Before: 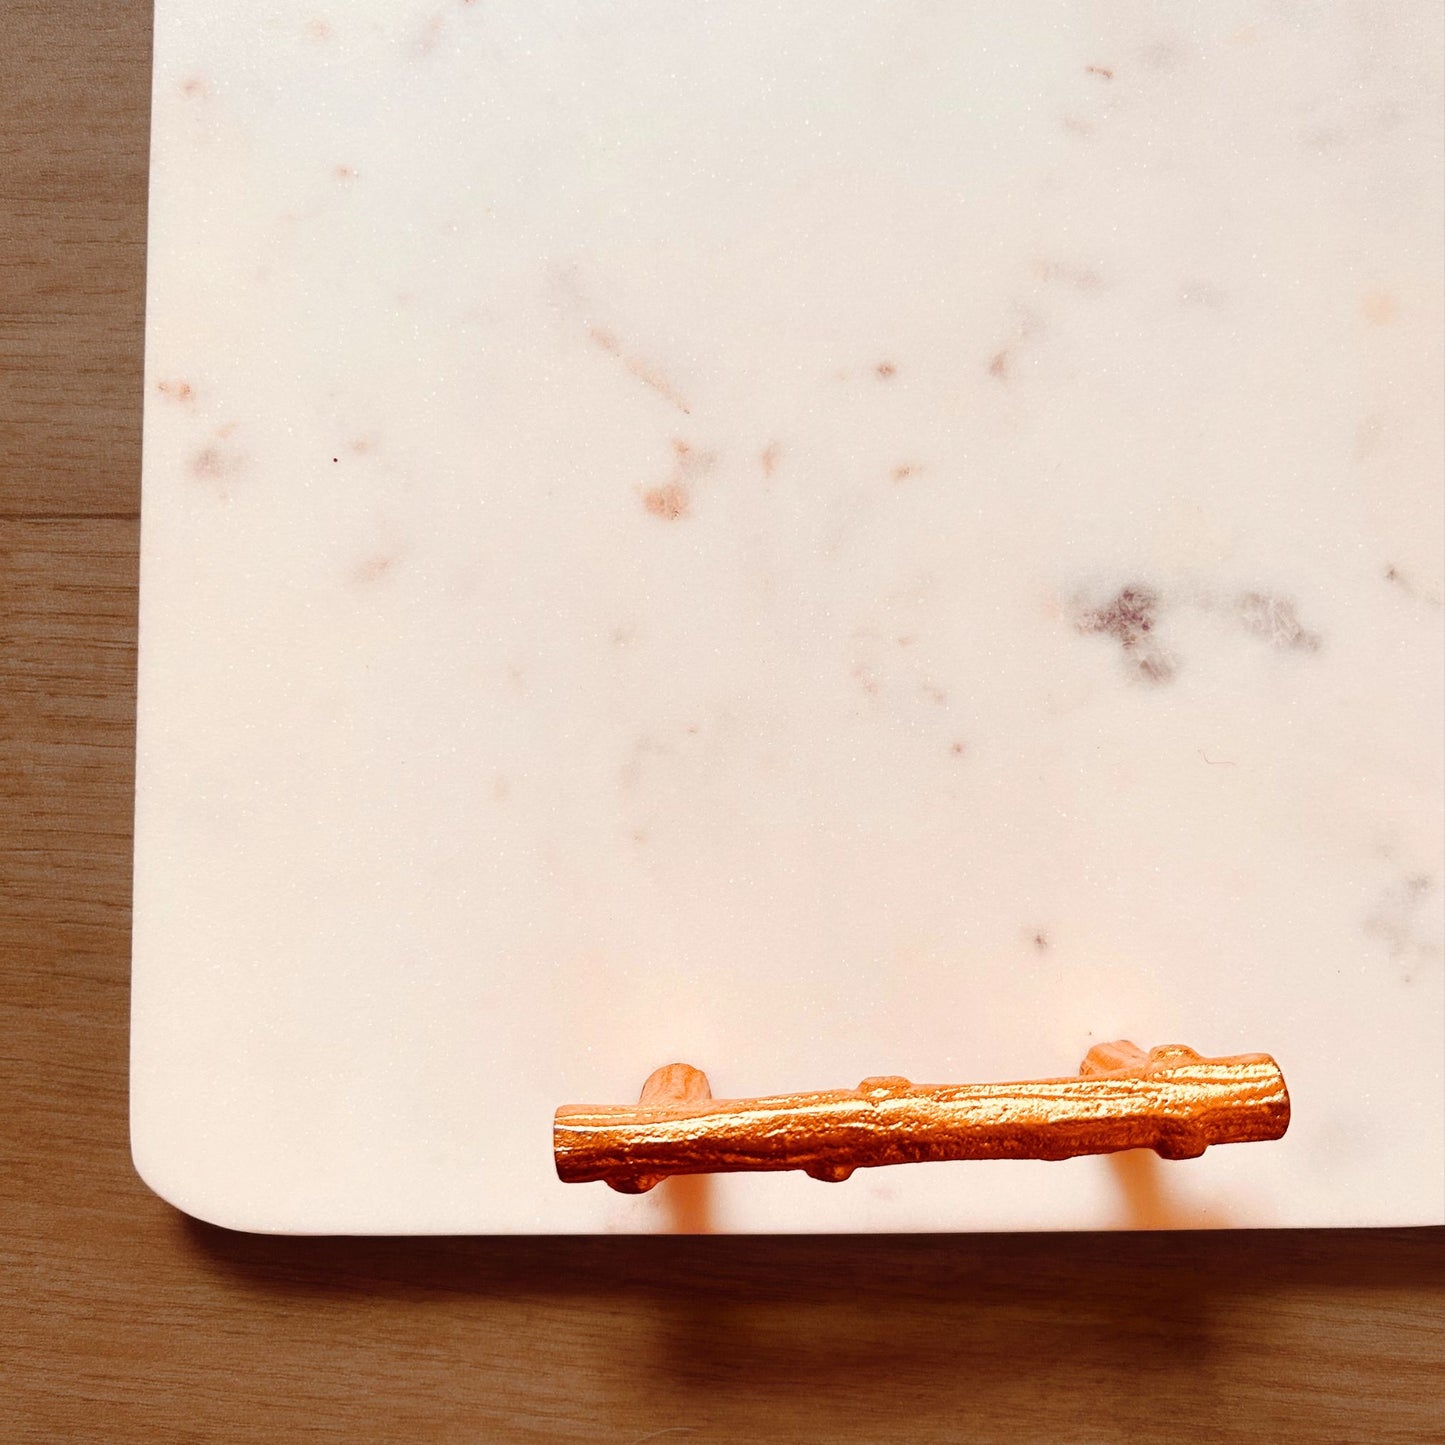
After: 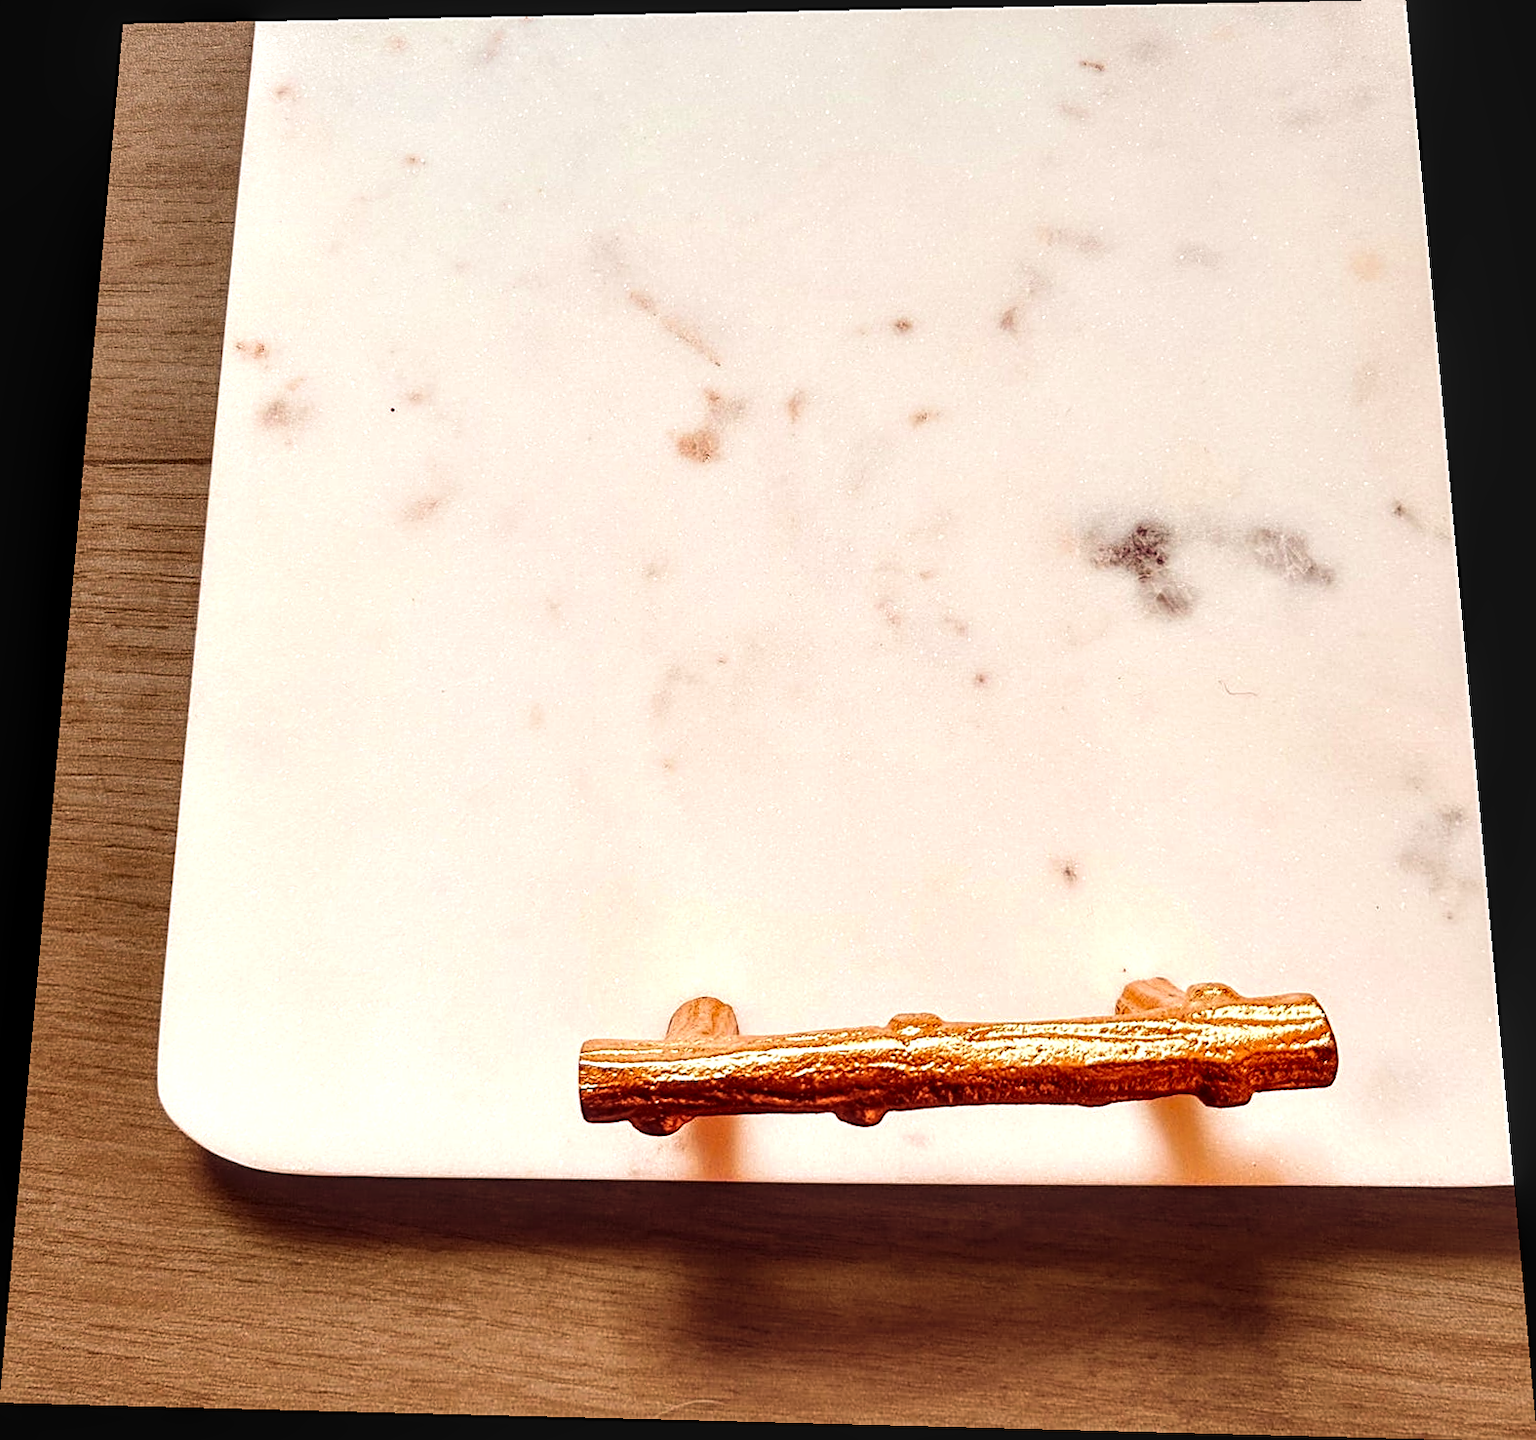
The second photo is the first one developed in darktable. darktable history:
rotate and perspective: rotation 0.128°, lens shift (vertical) -0.181, lens shift (horizontal) -0.044, shear 0.001, automatic cropping off
velvia: on, module defaults
tone equalizer: -8 EV -0.417 EV, -7 EV -0.389 EV, -6 EV -0.333 EV, -5 EV -0.222 EV, -3 EV 0.222 EV, -2 EV 0.333 EV, -1 EV 0.389 EV, +0 EV 0.417 EV, edges refinement/feathering 500, mask exposure compensation -1.57 EV, preserve details no
sharpen: on, module defaults
local contrast: detail 150%
